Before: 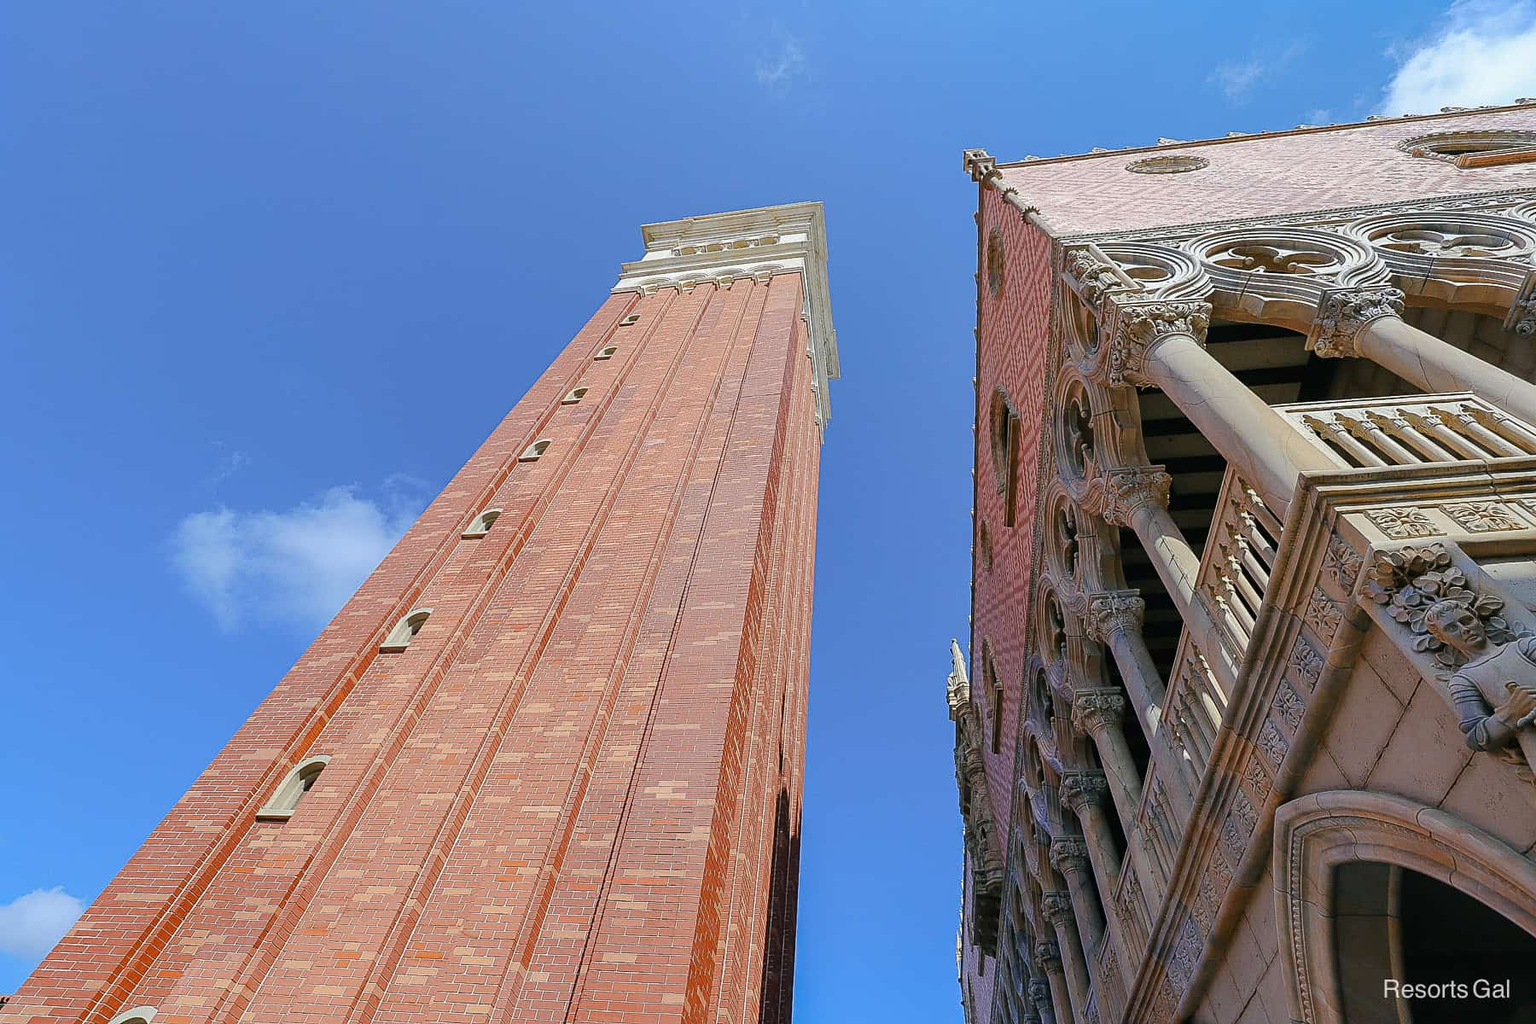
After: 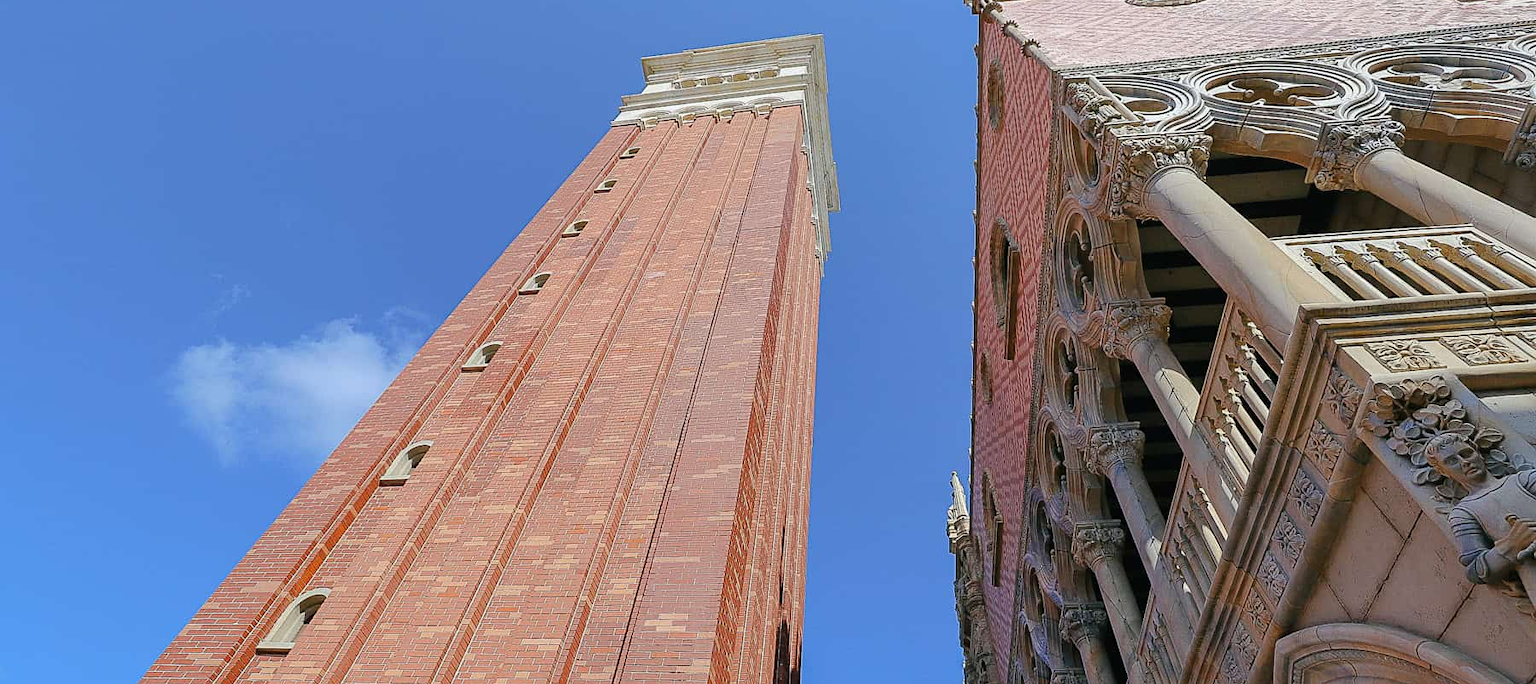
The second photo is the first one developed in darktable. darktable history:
crop: top 16.361%, bottom 16.788%
levels: mode automatic
